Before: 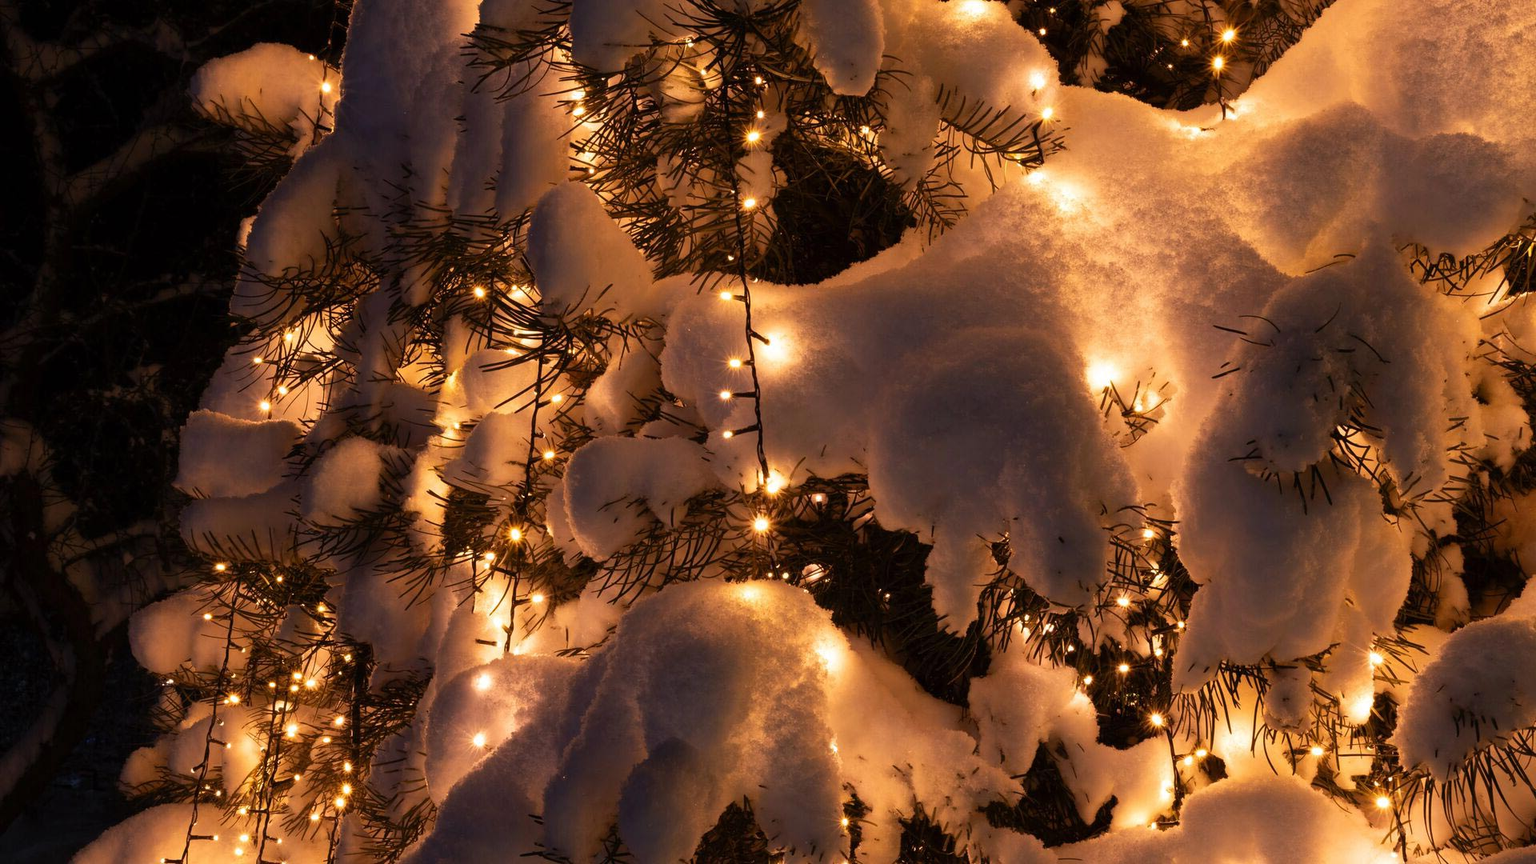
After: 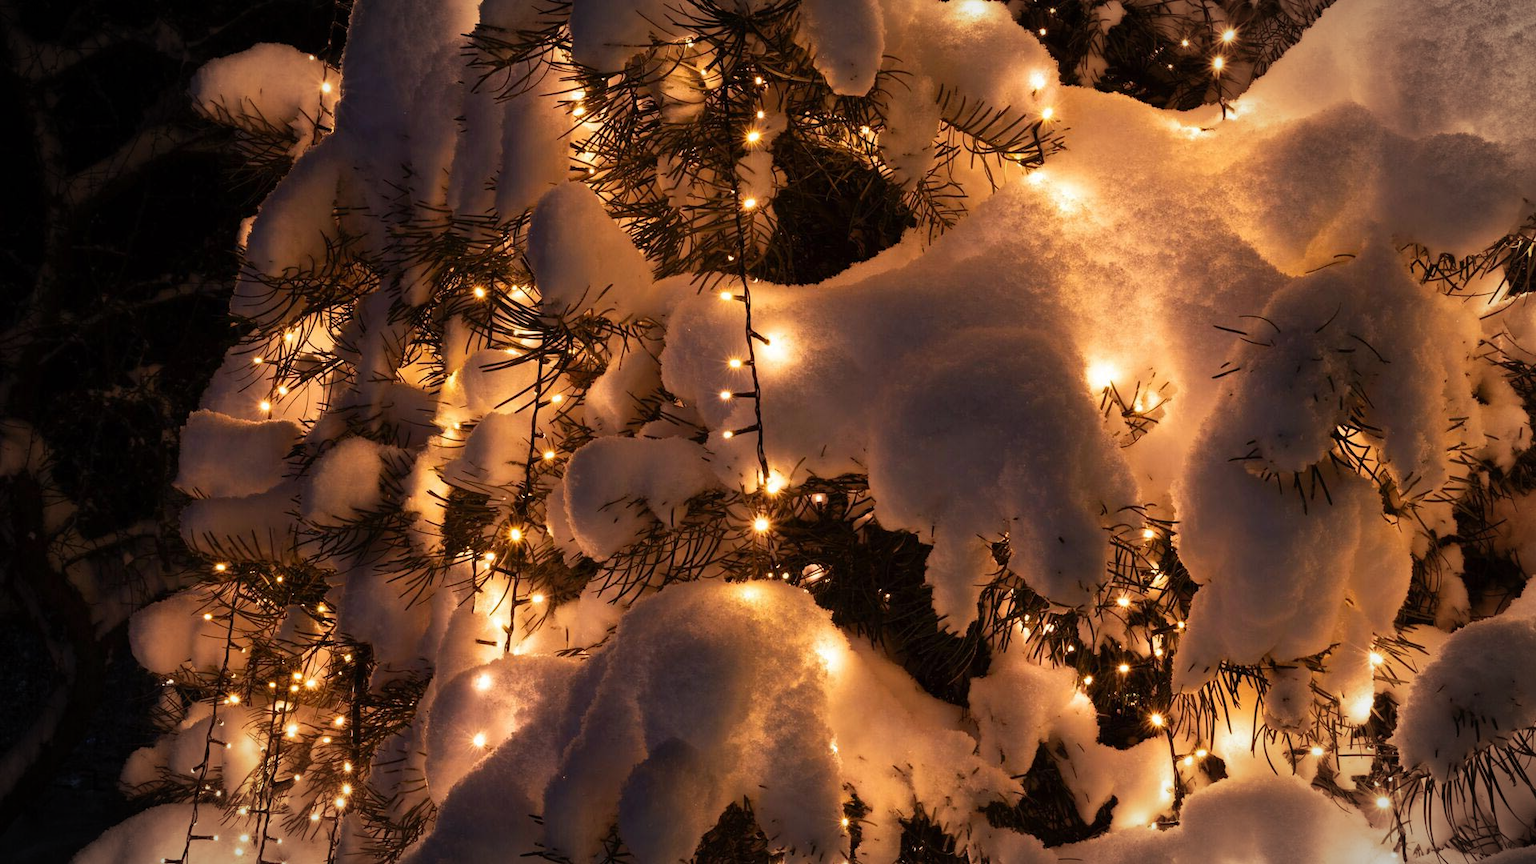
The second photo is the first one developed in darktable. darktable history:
vignetting: fall-off start 87.29%, automatic ratio true
